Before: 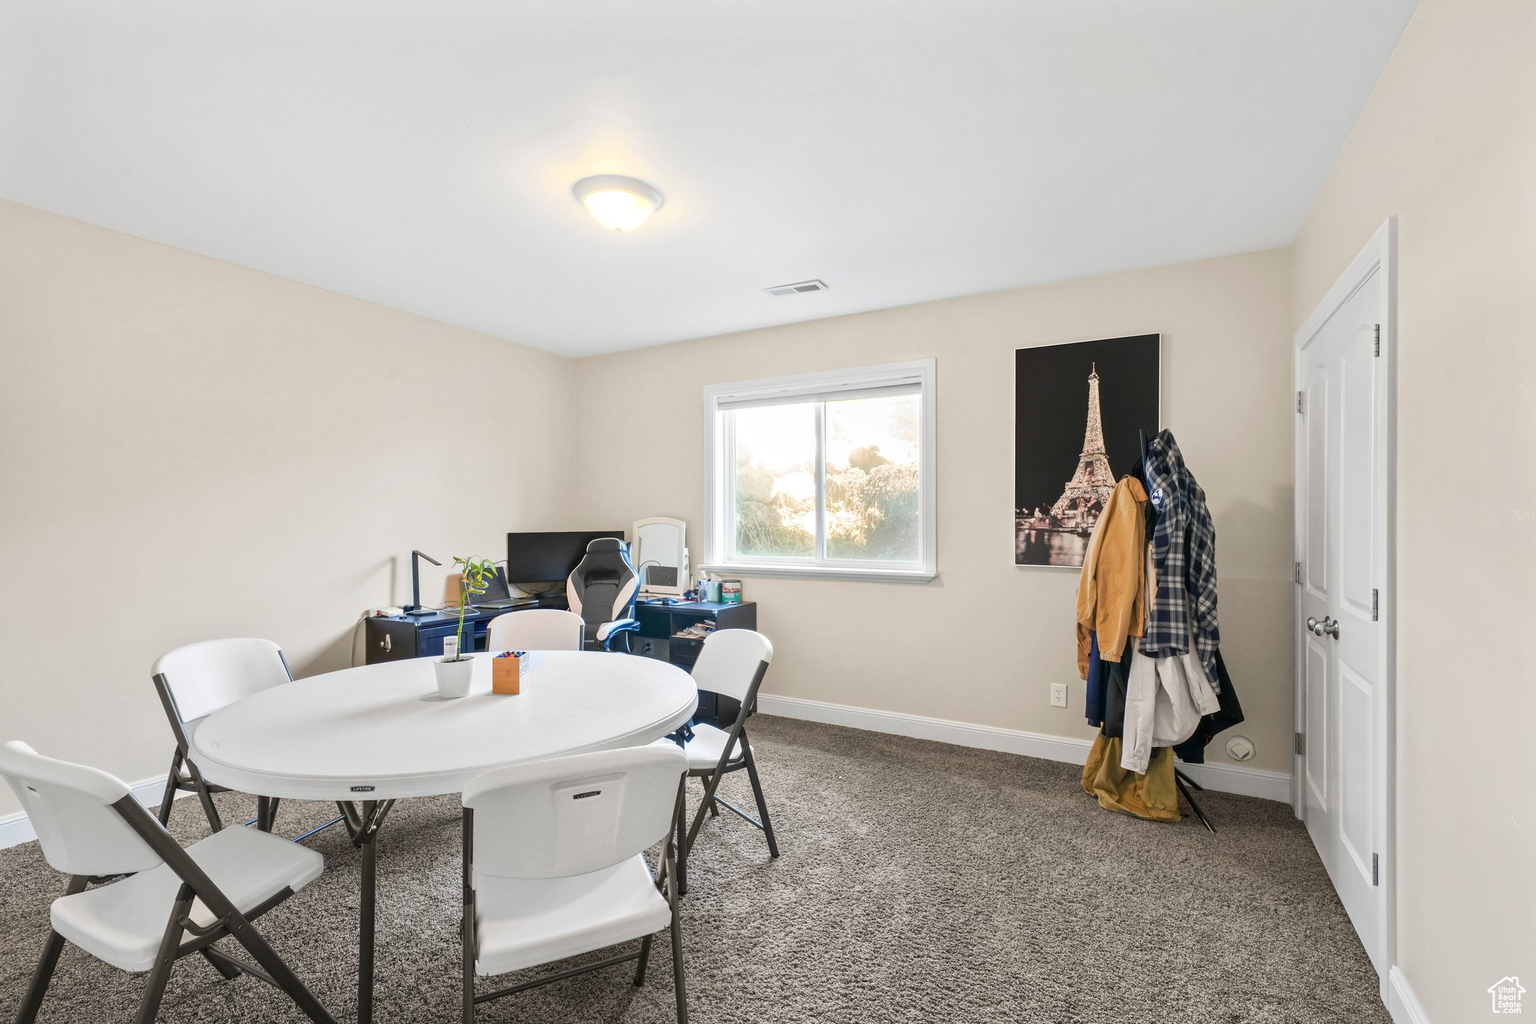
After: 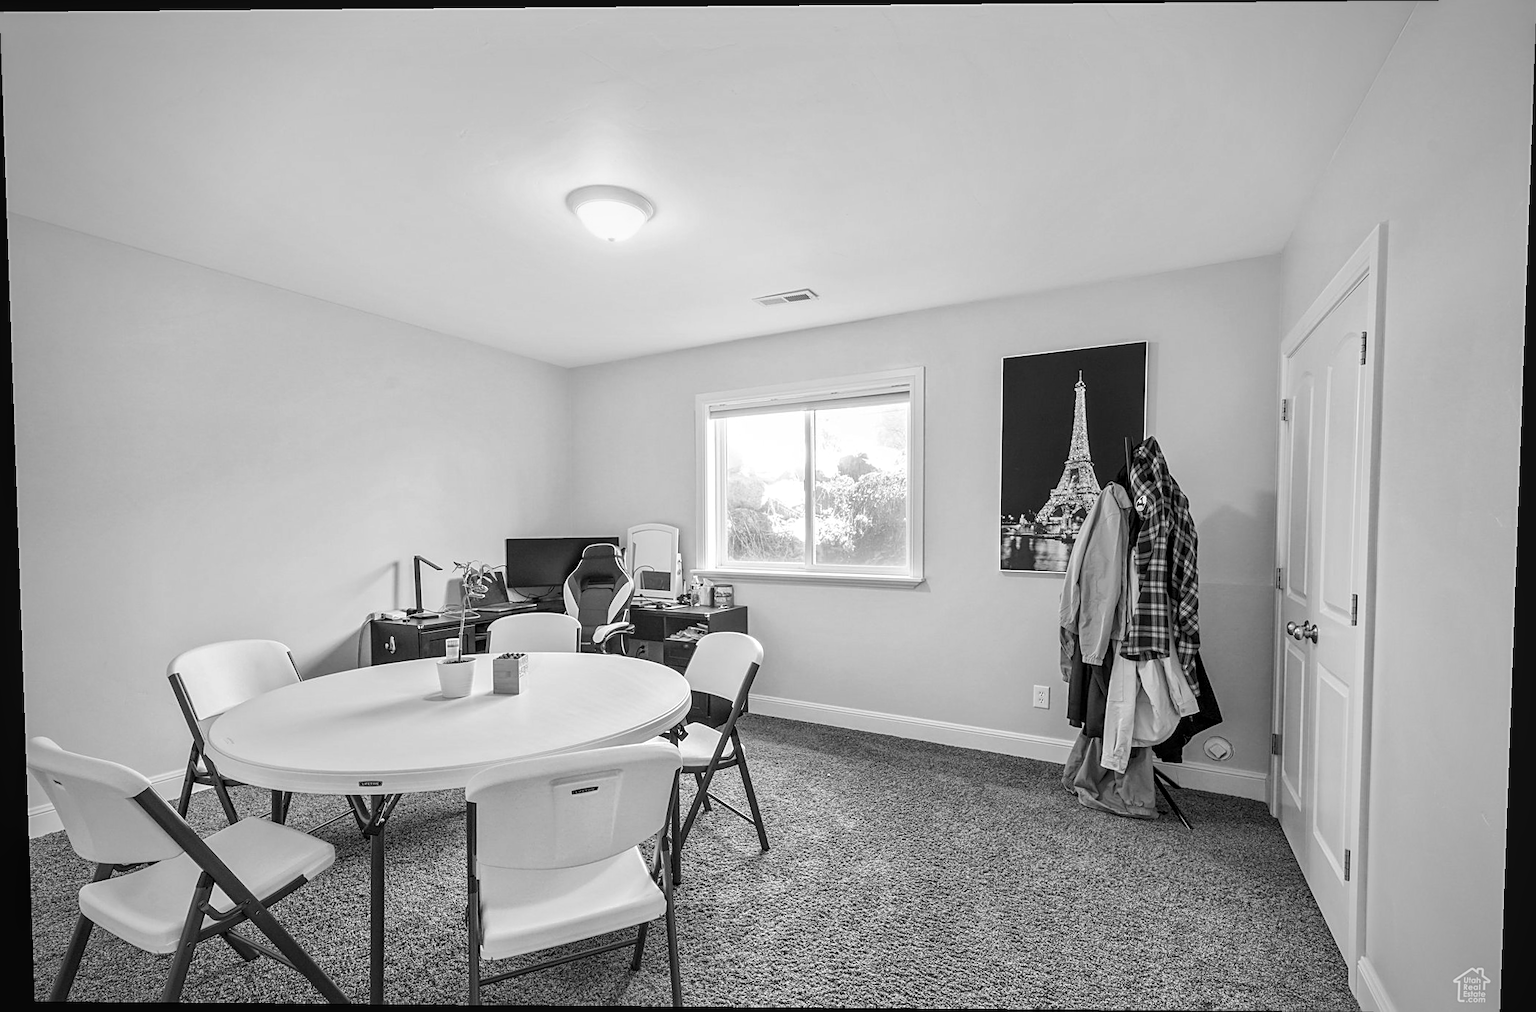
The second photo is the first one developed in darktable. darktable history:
vignetting: on, module defaults
local contrast: on, module defaults
rotate and perspective: lens shift (vertical) 0.048, lens shift (horizontal) -0.024, automatic cropping off
monochrome: size 3.1
white balance: red 0.98, blue 1.034
sharpen: on, module defaults
color balance: output saturation 120%
